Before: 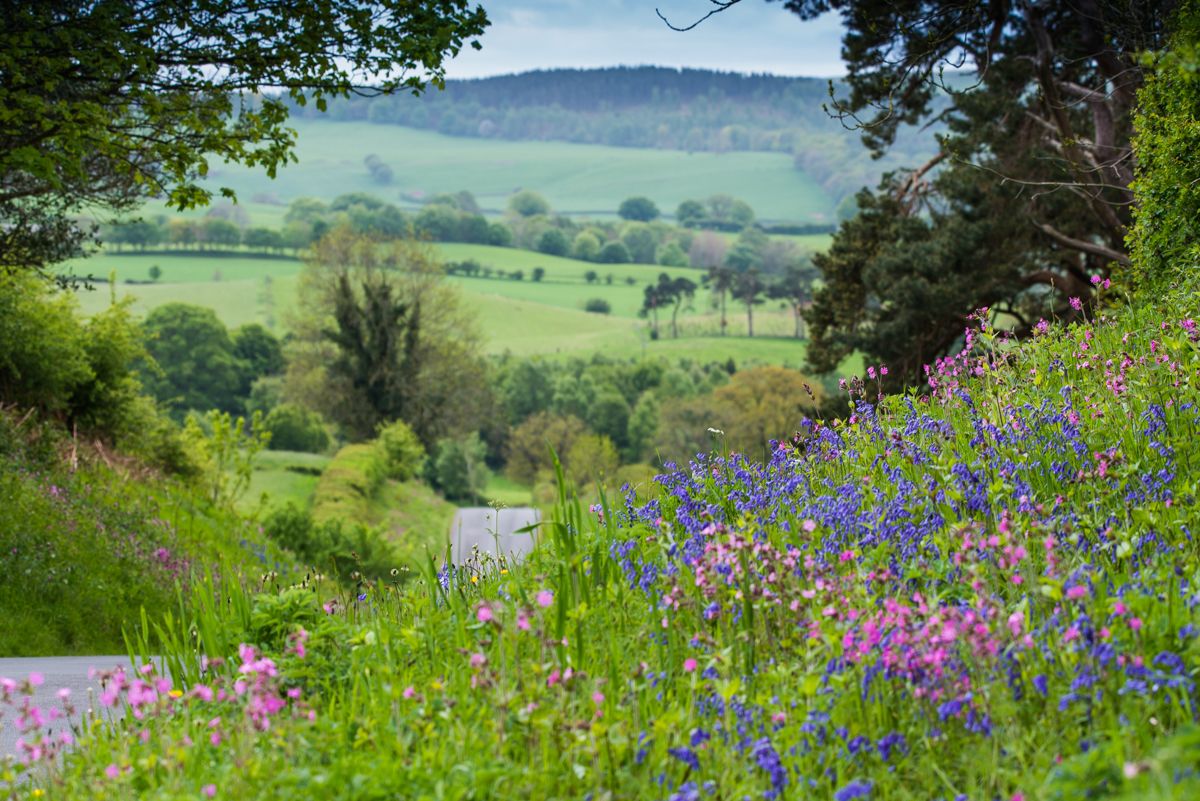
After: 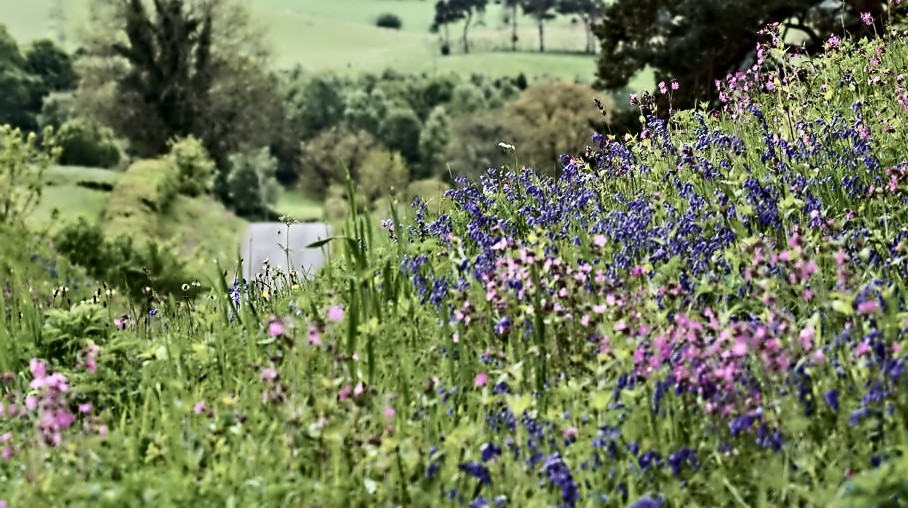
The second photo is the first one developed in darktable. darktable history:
contrast brightness saturation: contrast 0.251, saturation -0.313
crop and rotate: left 17.437%, top 35.624%, right 6.87%, bottom 0.907%
exposure: exposure -0.15 EV, compensate highlight preservation false
contrast equalizer: octaves 7, y [[0.5, 0.542, 0.583, 0.625, 0.667, 0.708], [0.5 ×6], [0.5 ×6], [0, 0.033, 0.067, 0.1, 0.133, 0.167], [0, 0.05, 0.1, 0.15, 0.2, 0.25]]
